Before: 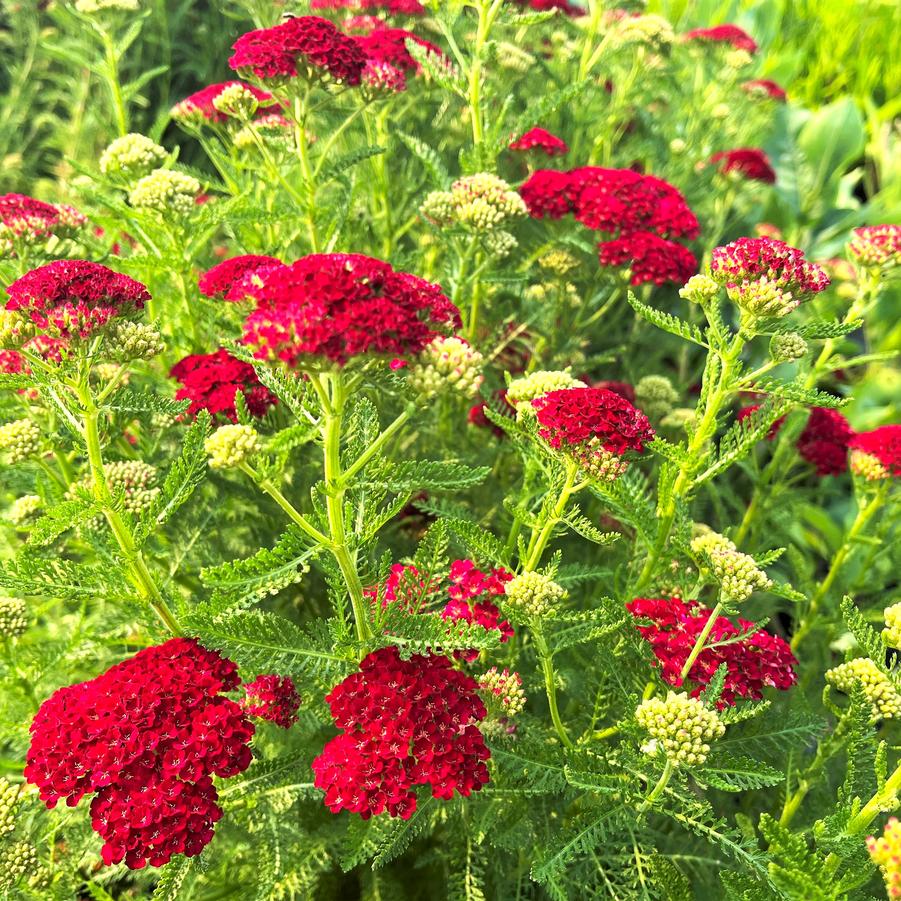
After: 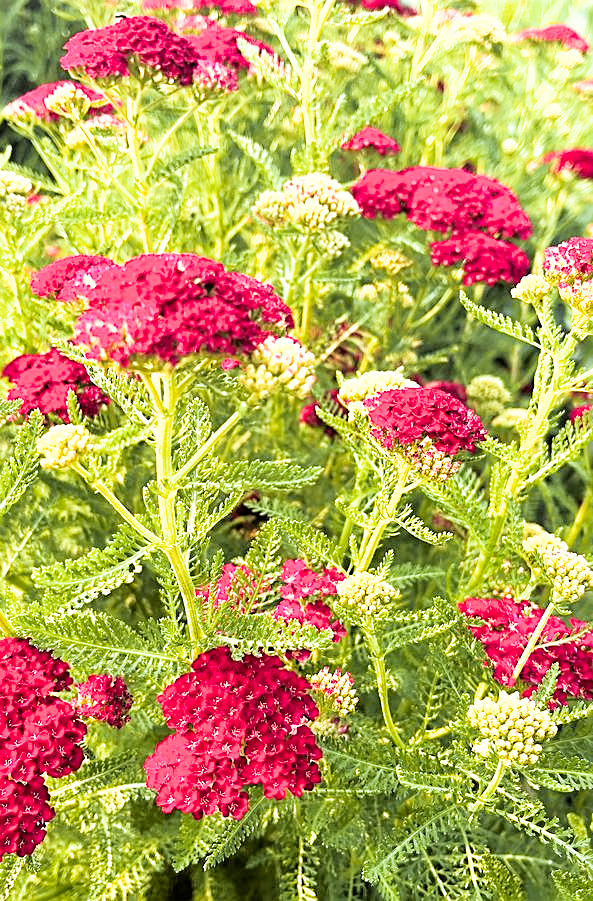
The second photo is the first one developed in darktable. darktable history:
exposure: black level correction 0, exposure 1.106 EV, compensate highlight preservation false
filmic rgb: black relative exposure -5.1 EV, white relative exposure 3.51 EV, hardness 3.17, contrast 1.183, highlights saturation mix -49.45%
color zones: curves: ch1 [(0.309, 0.524) (0.41, 0.329) (0.508, 0.509)]; ch2 [(0.25, 0.457) (0.75, 0.5)]
crop and rotate: left 18.664%, right 15.512%
sharpen: on, module defaults
